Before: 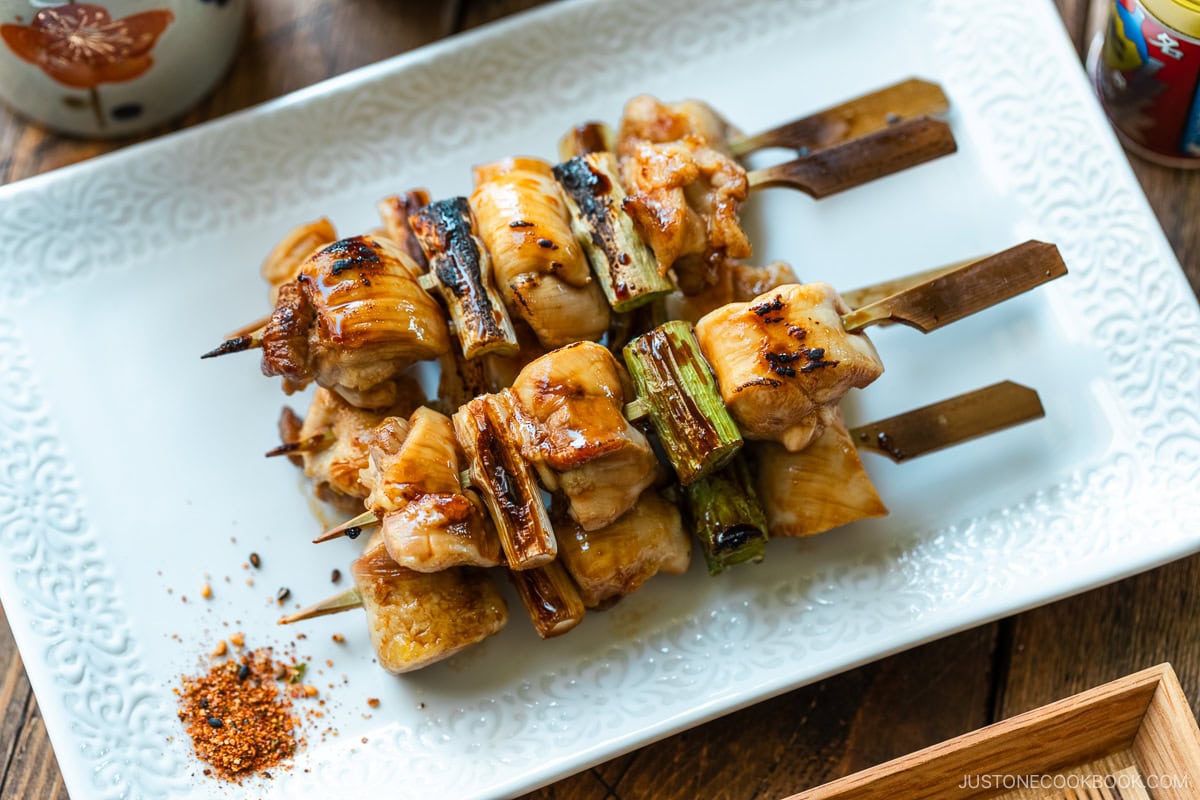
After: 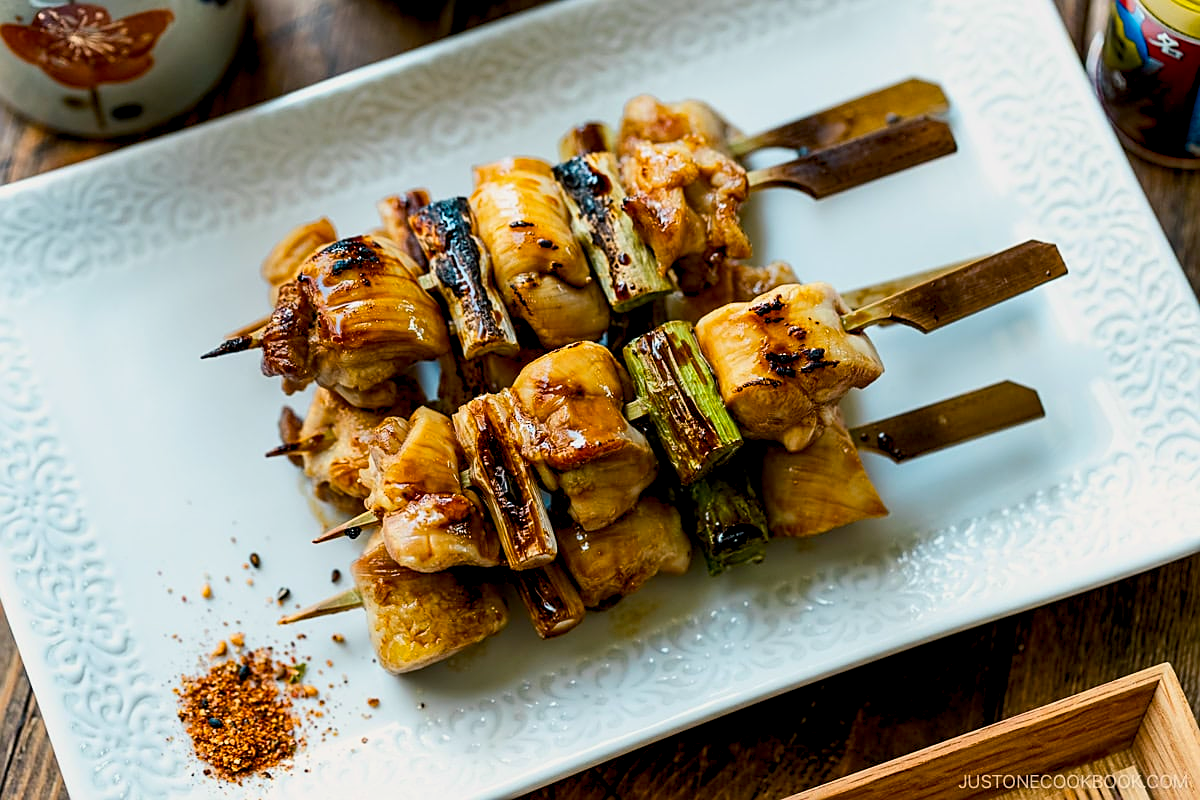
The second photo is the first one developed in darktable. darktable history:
color balance rgb: shadows lift › chroma 2%, shadows lift › hue 217.2°, power › hue 60°, highlights gain › chroma 1%, highlights gain › hue 69.6°, global offset › luminance -0.5%, perceptual saturation grading › global saturation 15%, global vibrance 15%
contrast brightness saturation: contrast 0.14
exposure: black level correction 0.006, exposure -0.226 EV, compensate highlight preservation false
sharpen: on, module defaults
